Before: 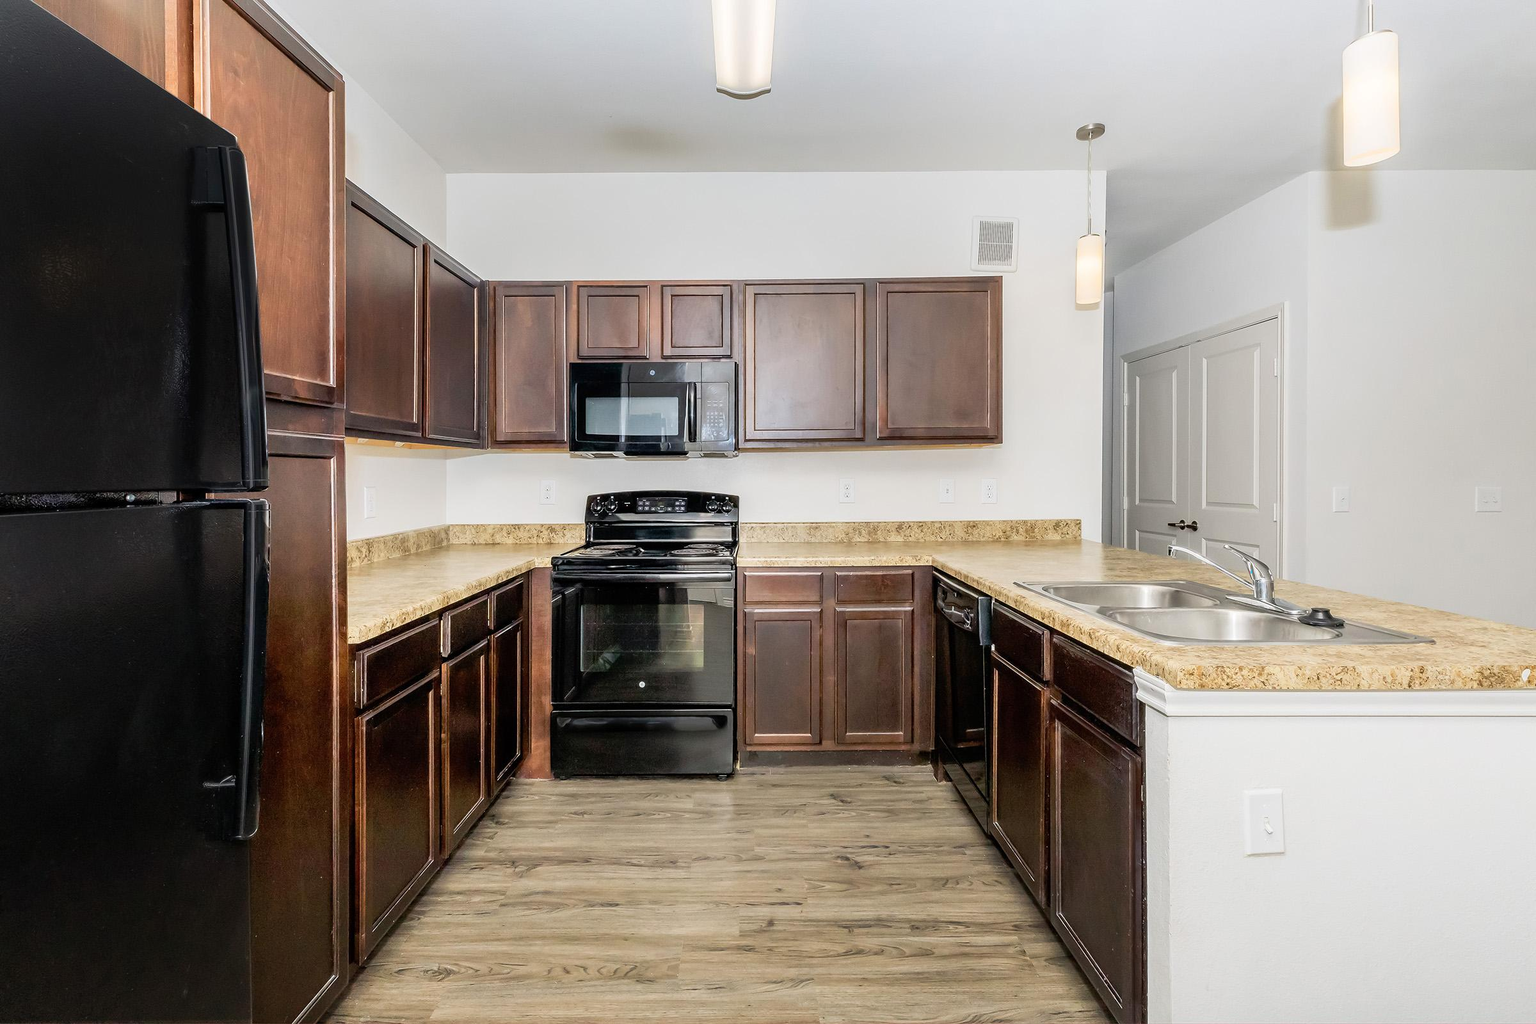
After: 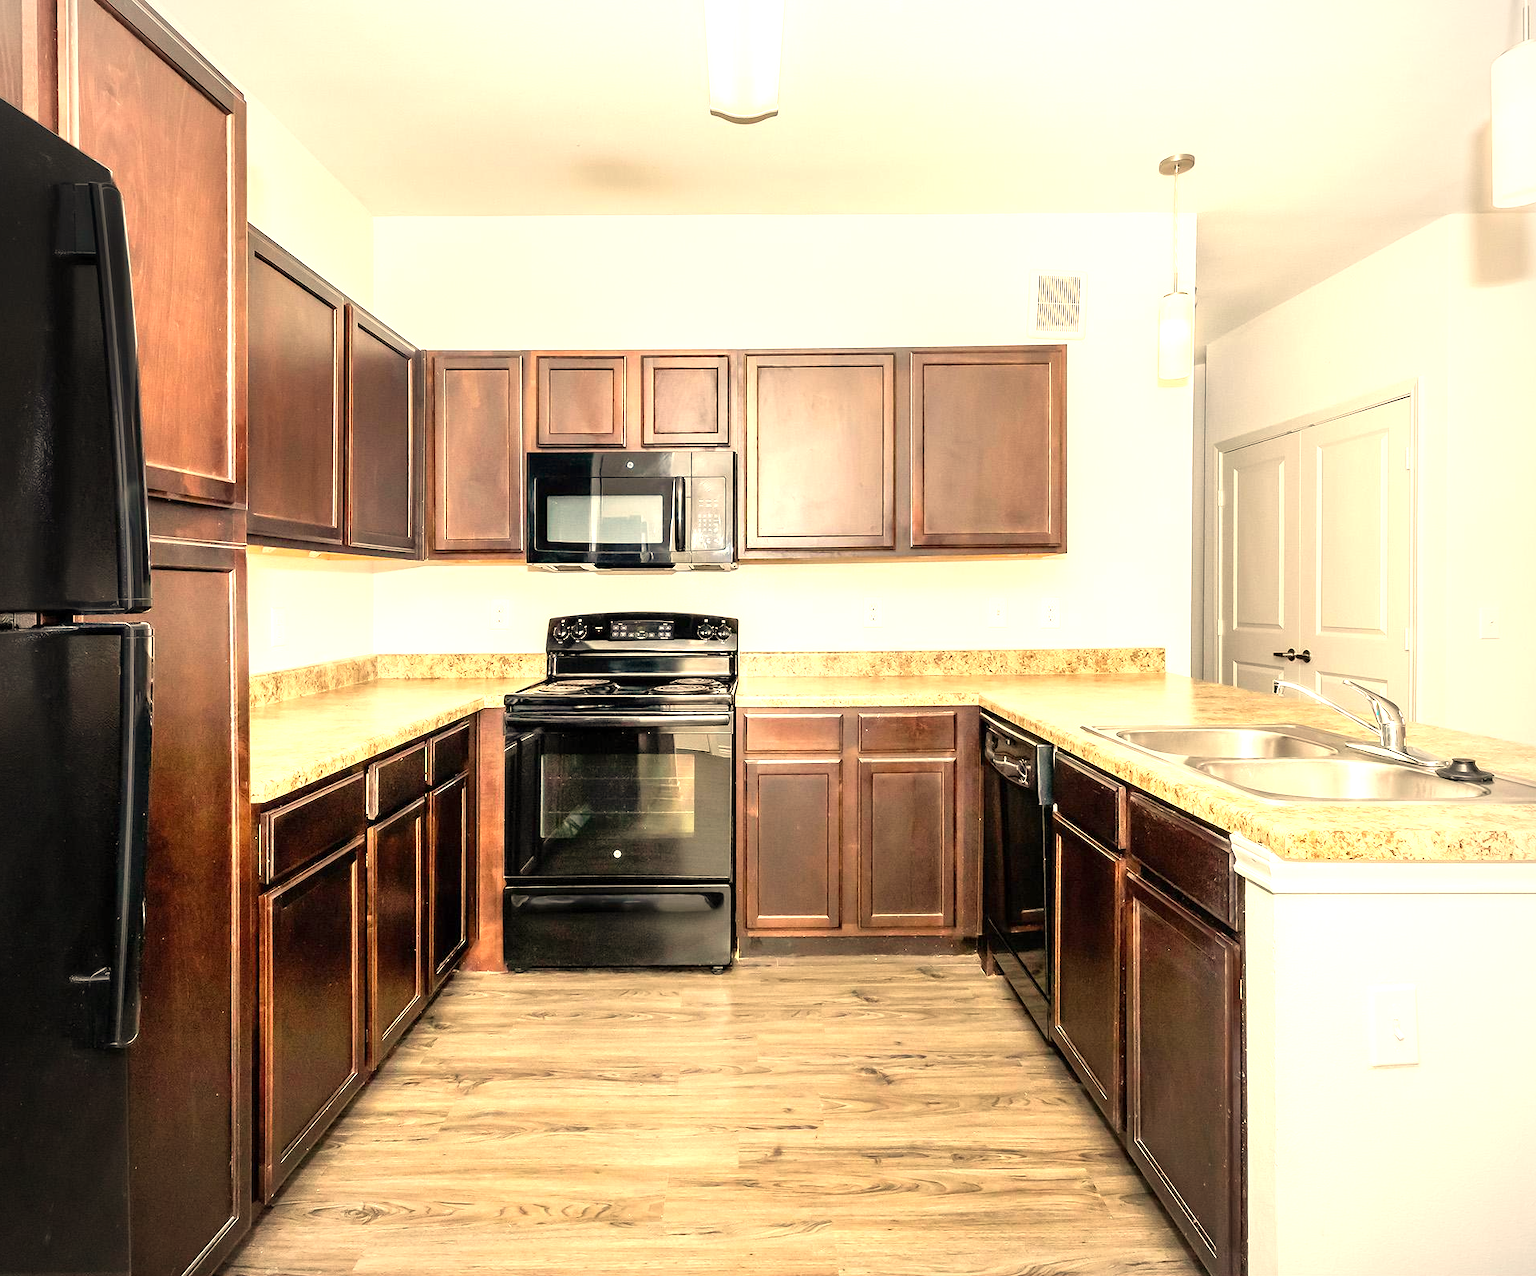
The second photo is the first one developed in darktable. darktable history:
exposure: exposure 0.935 EV, compensate highlight preservation false
crop and rotate: left 9.597%, right 10.195%
vignetting: fall-off radius 63.6%
white balance: red 1.123, blue 0.83
